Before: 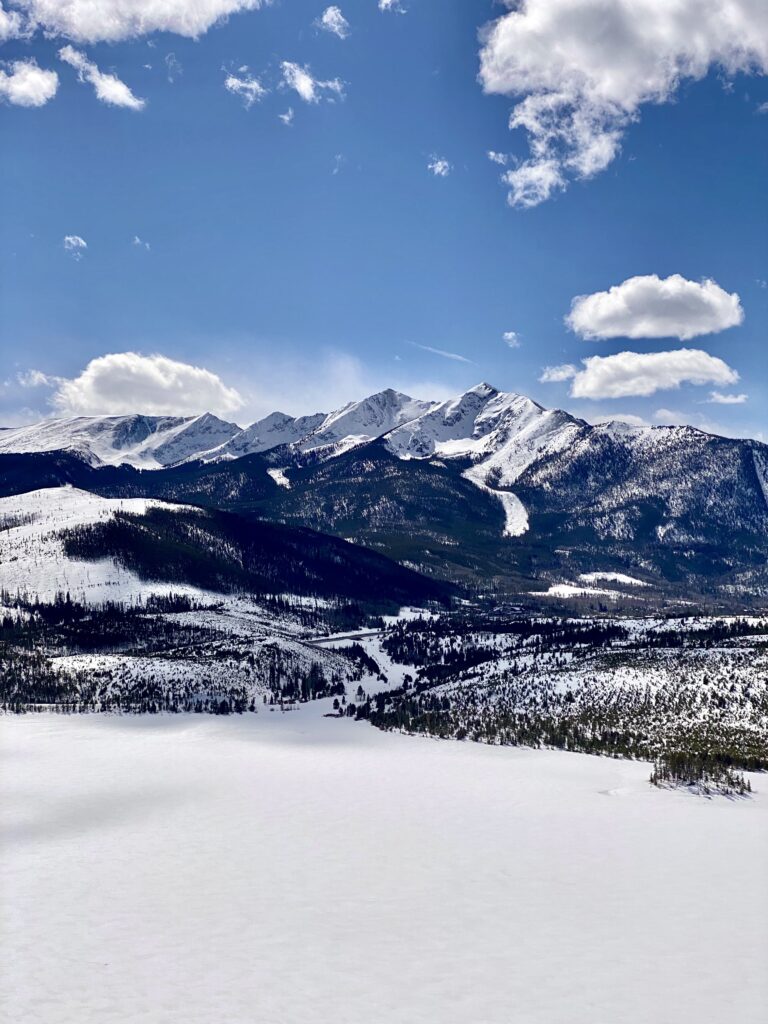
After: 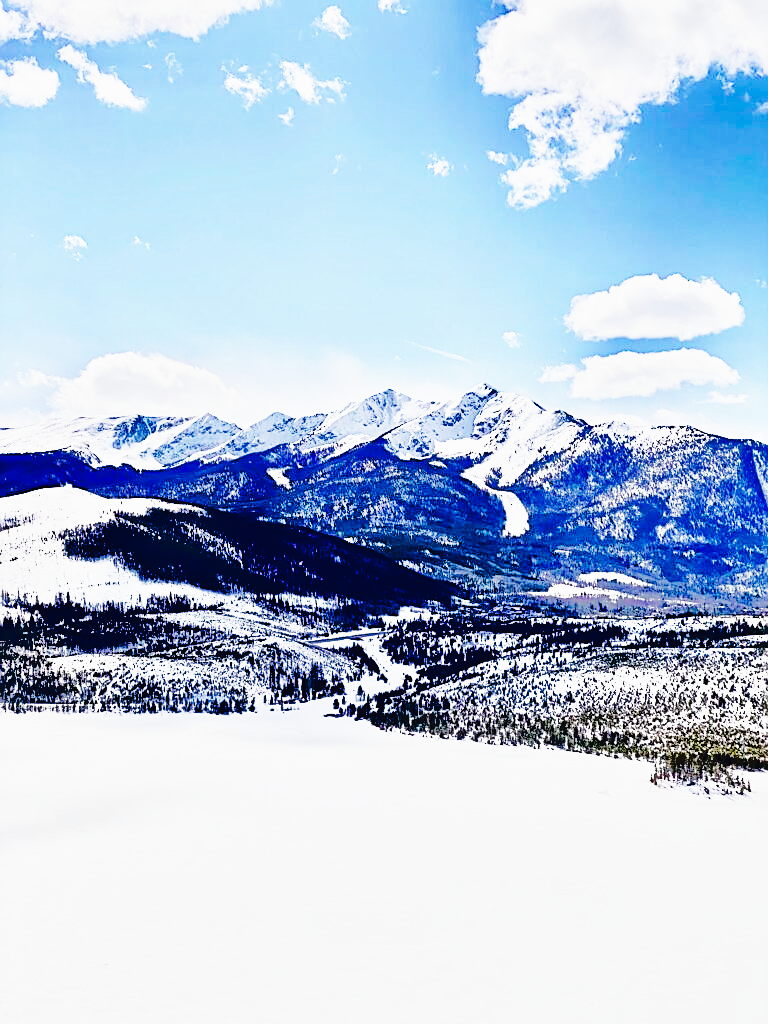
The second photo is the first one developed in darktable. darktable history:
base curve: curves: ch0 [(0, 0) (0.007, 0.004) (0.027, 0.03) (0.046, 0.07) (0.207, 0.54) (0.442, 0.872) (0.673, 0.972) (1, 1)], preserve colors none
tone curve: curves: ch0 [(0, 0.014) (0.12, 0.096) (0.386, 0.49) (0.54, 0.684) (0.751, 0.855) (0.89, 0.943) (0.998, 0.989)]; ch1 [(0, 0) (0.133, 0.099) (0.437, 0.41) (0.5, 0.5) (0.517, 0.536) (0.548, 0.575) (0.582, 0.631) (0.627, 0.688) (0.836, 0.868) (1, 1)]; ch2 [(0, 0) (0.374, 0.341) (0.456, 0.443) (0.478, 0.49) (0.501, 0.5) (0.528, 0.538) (0.55, 0.6) (0.572, 0.63) (0.702, 0.765) (1, 1)], preserve colors none
tone equalizer: -7 EV -0.598 EV, -6 EV 0.998 EV, -5 EV -0.453 EV, -4 EV 0.41 EV, -3 EV 0.409 EV, -2 EV 0.125 EV, -1 EV -0.125 EV, +0 EV -0.407 EV
sharpen: on, module defaults
